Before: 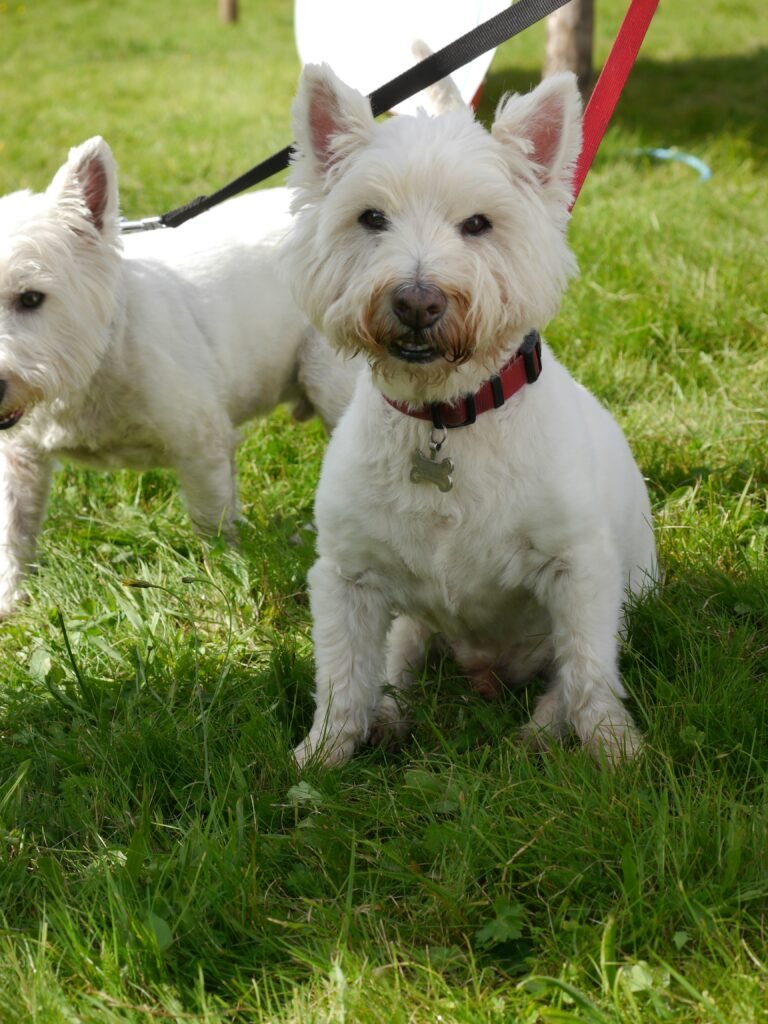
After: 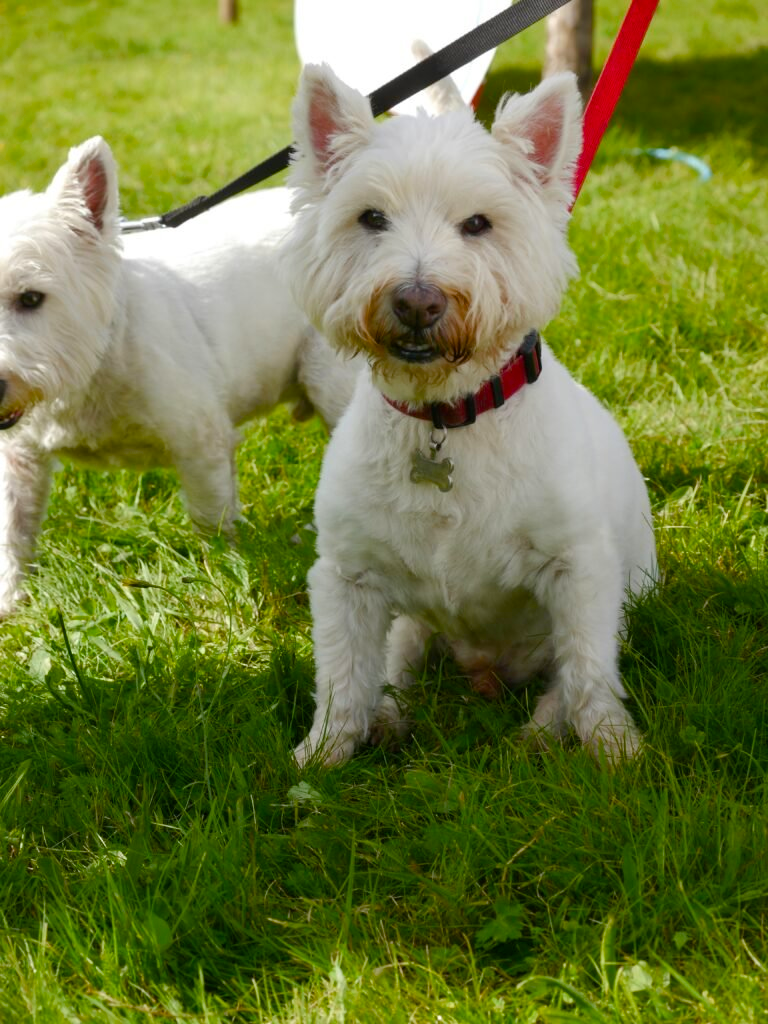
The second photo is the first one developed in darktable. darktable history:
color balance rgb: perceptual saturation grading › global saturation 34.864%, perceptual saturation grading › highlights -29.939%, perceptual saturation grading › shadows 35.193%
